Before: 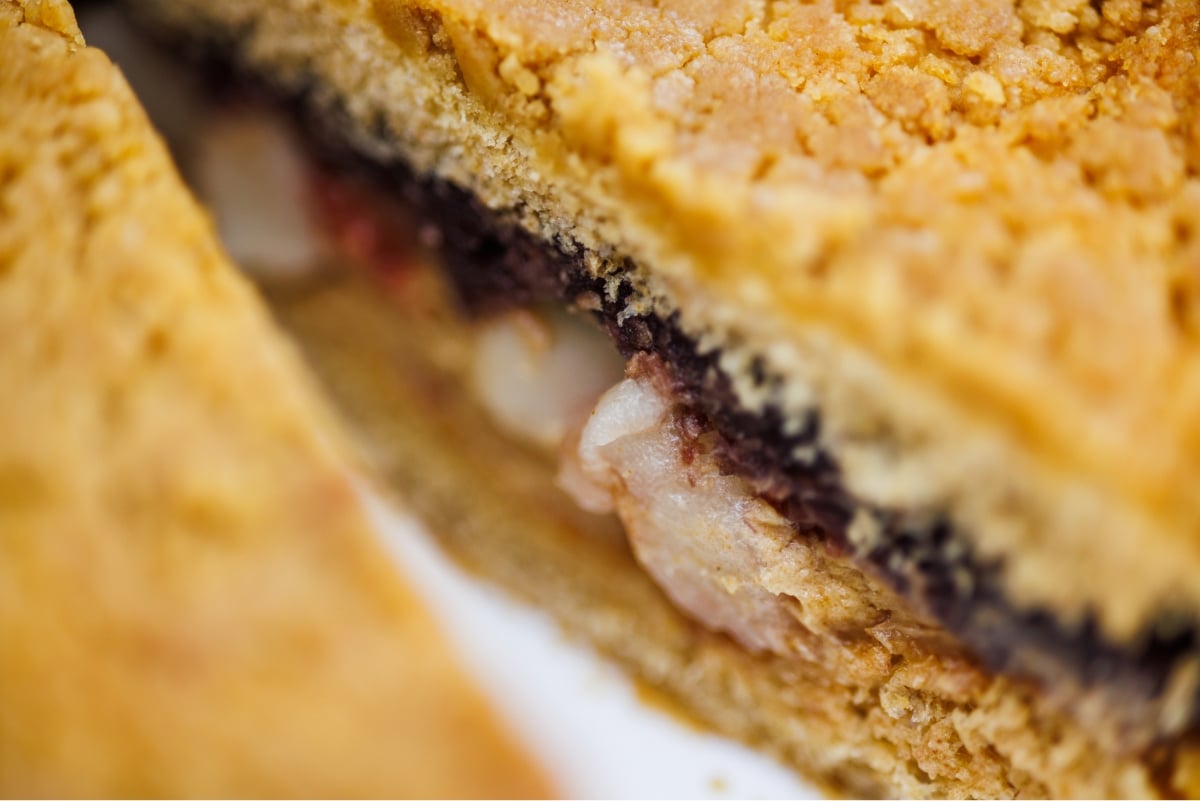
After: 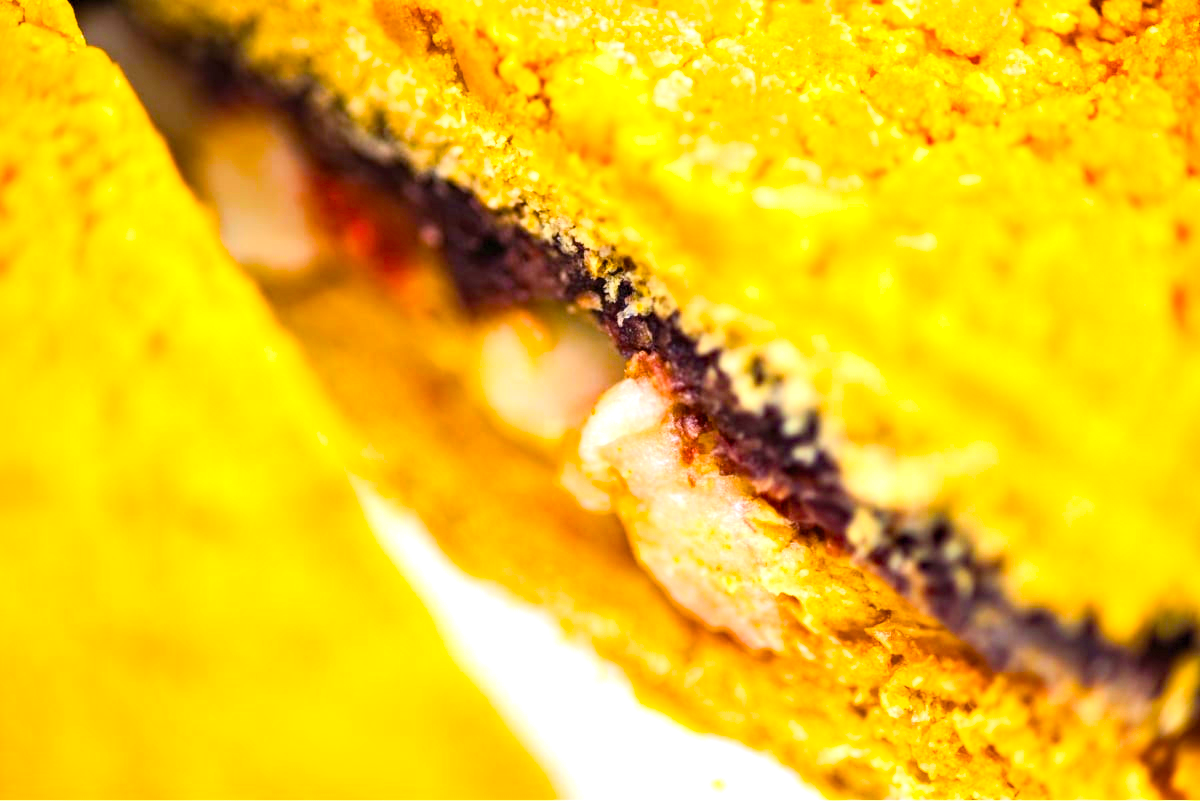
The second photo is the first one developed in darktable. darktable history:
color balance rgb: linear chroma grading › global chroma 15%, perceptual saturation grading › global saturation 30%
exposure: black level correction 0, exposure 1.1 EV, compensate exposure bias true, compensate highlight preservation false
haze removal: compatibility mode true, adaptive false
contrast brightness saturation: contrast 0.2, brightness 0.16, saturation 0.22
